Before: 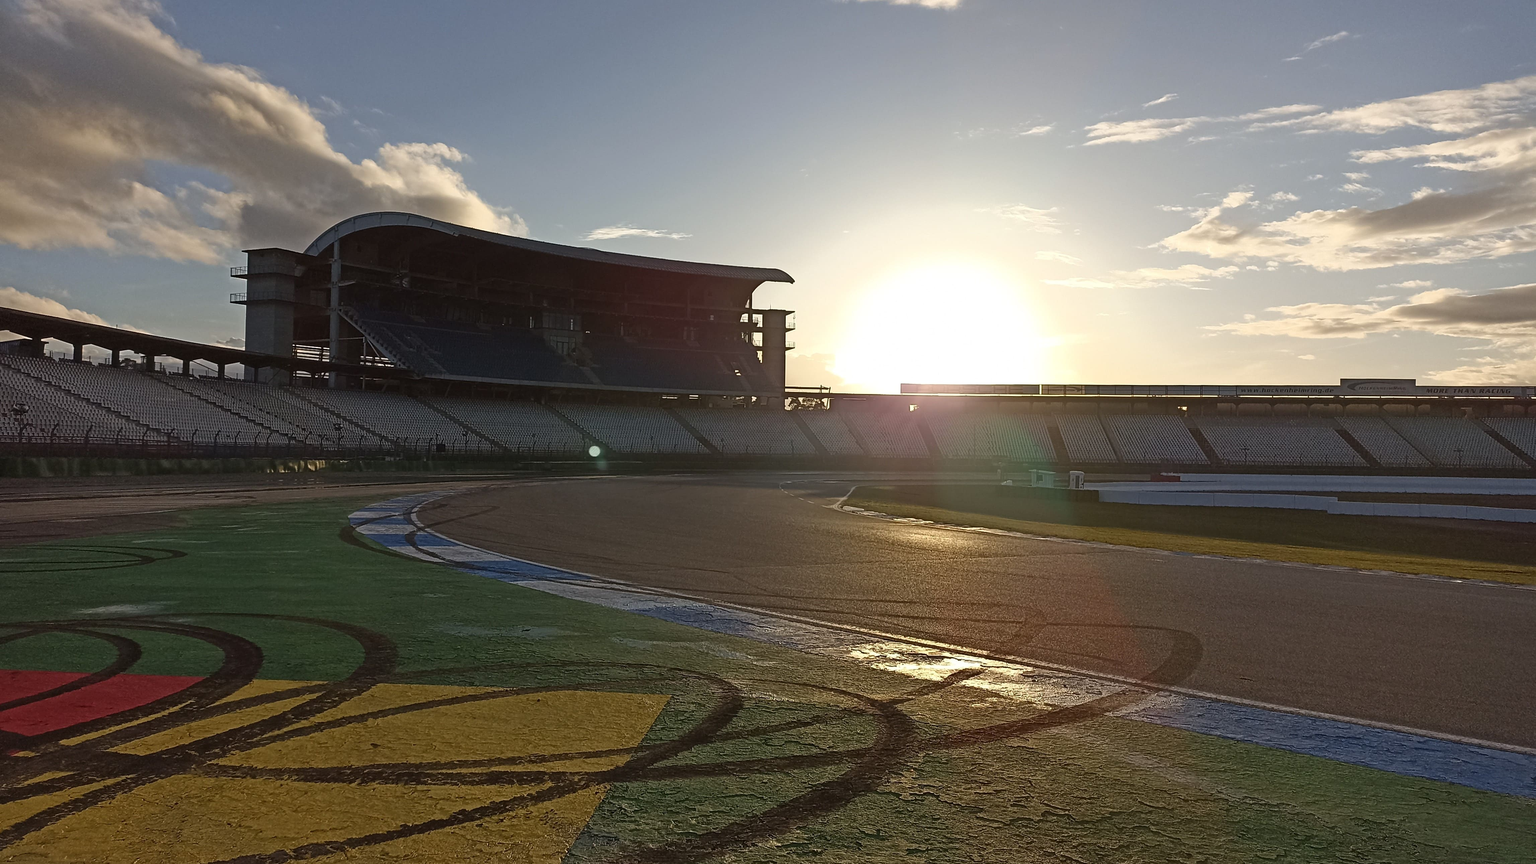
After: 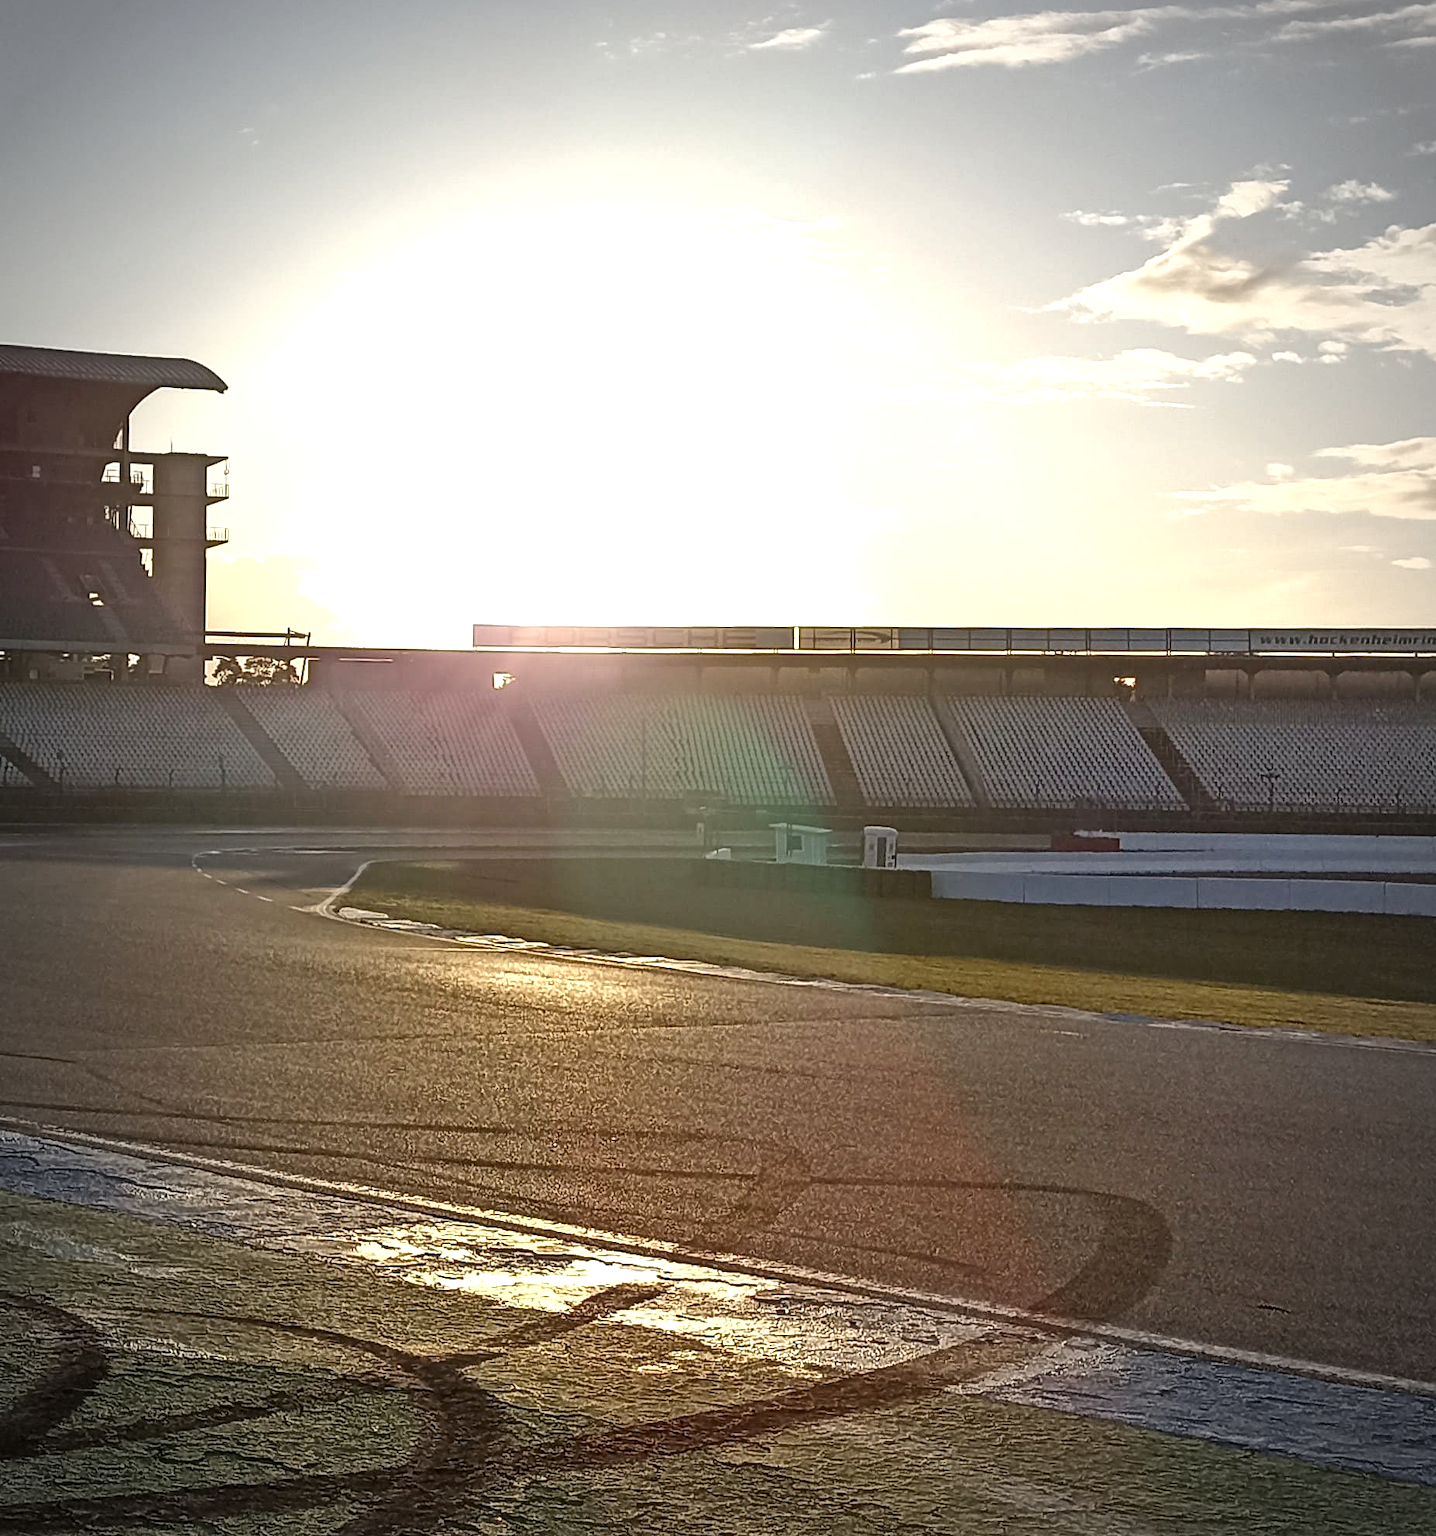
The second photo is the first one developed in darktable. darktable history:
crop: left 45.34%, top 13.177%, right 14.244%, bottom 9.981%
vignetting: automatic ratio true
local contrast: detail 130%
exposure: exposure 0.464 EV, compensate highlight preservation false
